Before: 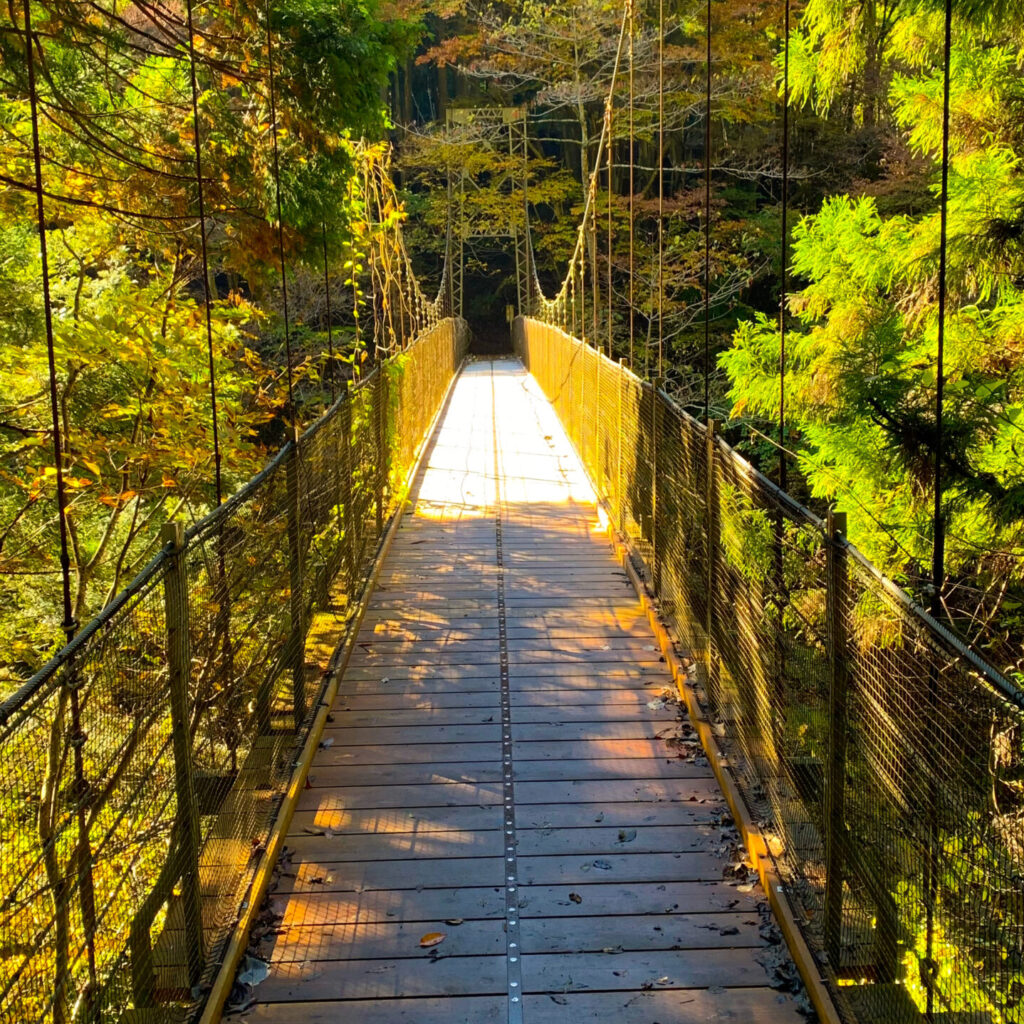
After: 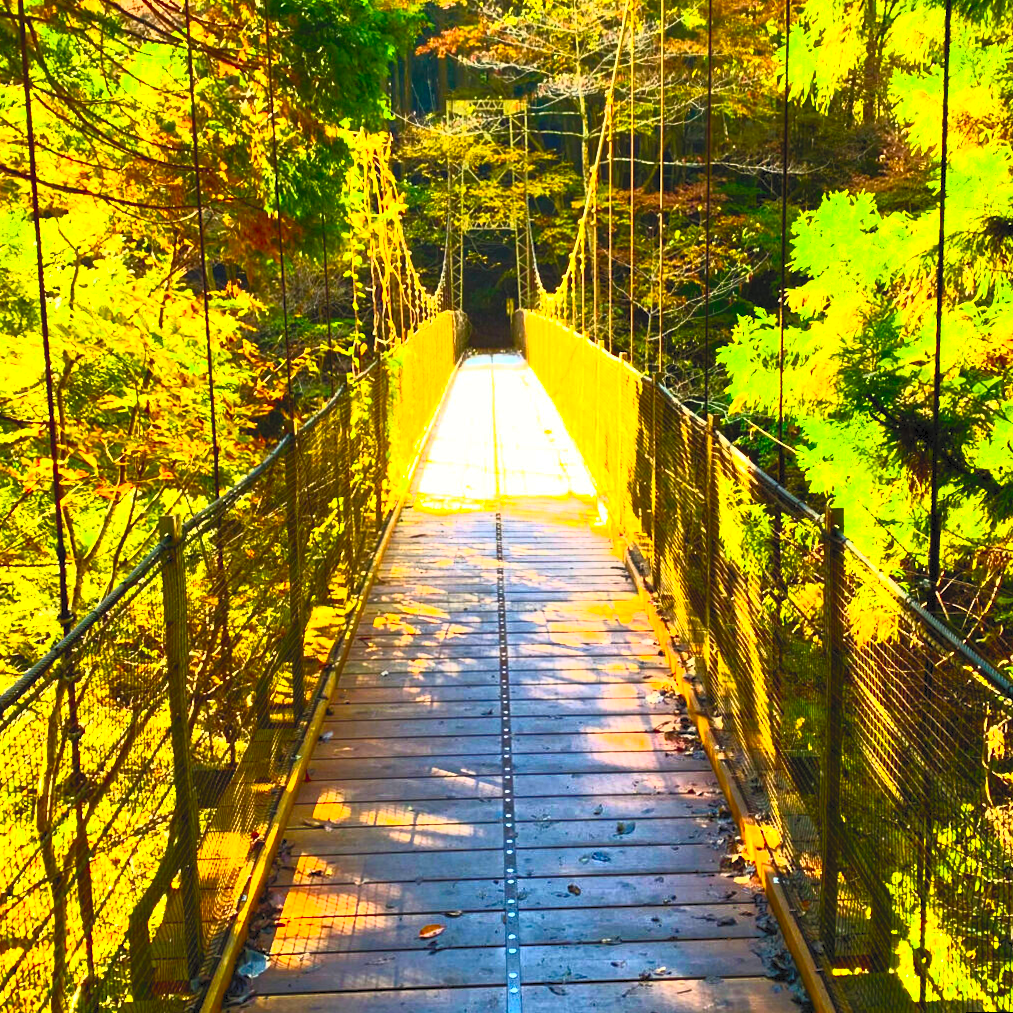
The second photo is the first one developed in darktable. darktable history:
color balance: contrast -0.5%
contrast brightness saturation: contrast 1, brightness 1, saturation 1
rotate and perspective: rotation 0.174°, lens shift (vertical) 0.013, lens shift (horizontal) 0.019, shear 0.001, automatic cropping original format, crop left 0.007, crop right 0.991, crop top 0.016, crop bottom 0.997
